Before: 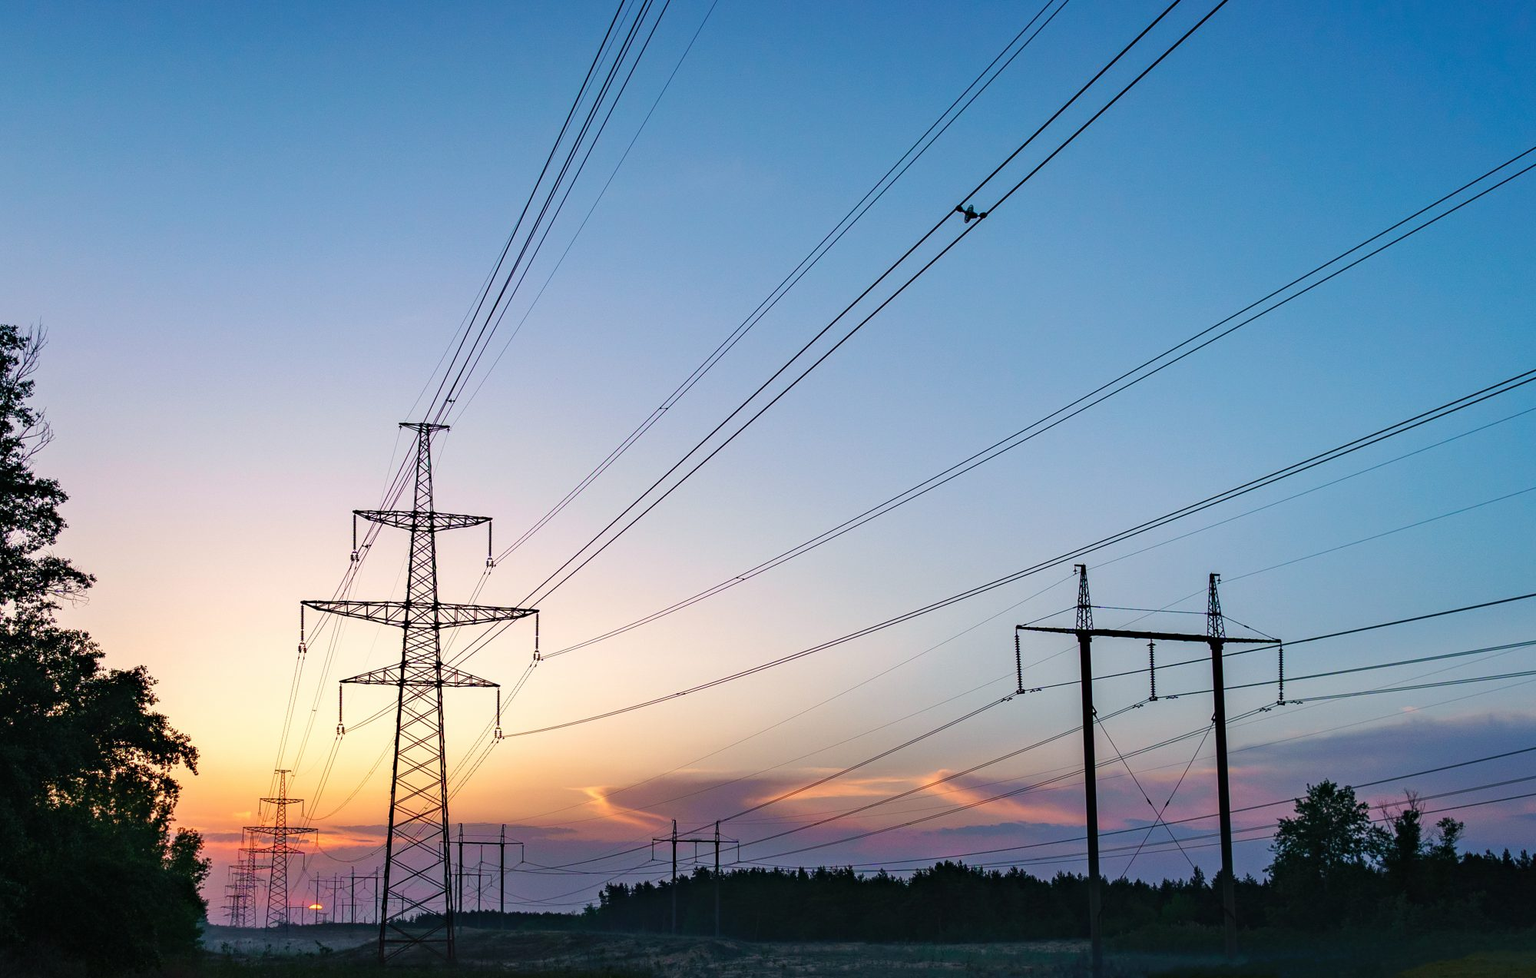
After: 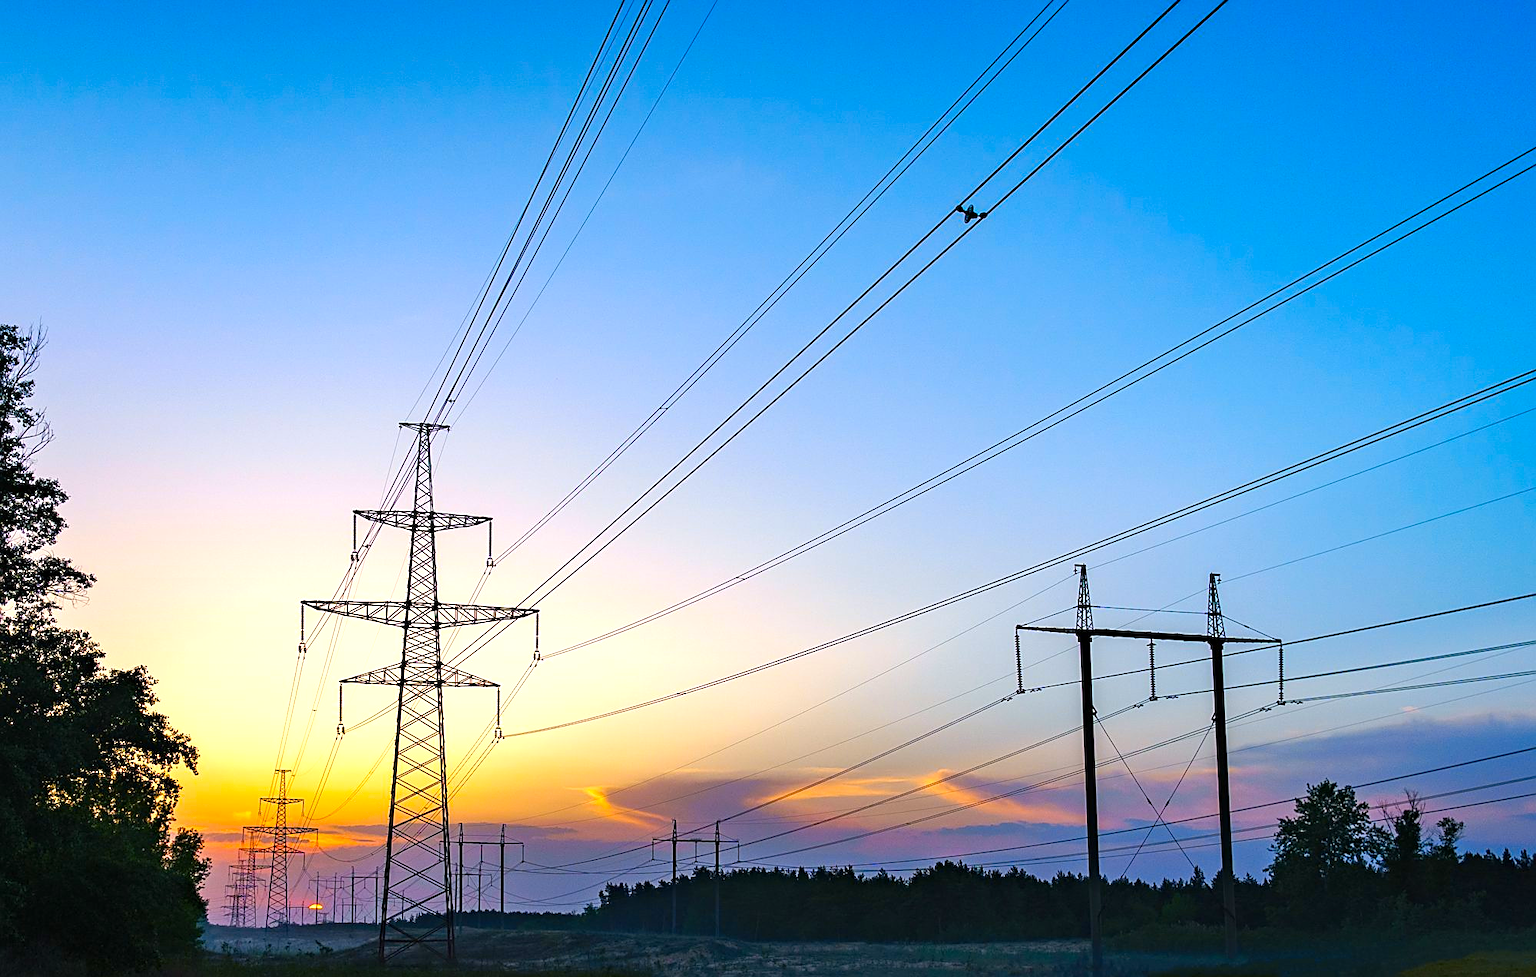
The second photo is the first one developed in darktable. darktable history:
exposure: exposure 0.376 EV, compensate highlight preservation false
sharpen: on, module defaults
color balance rgb: perceptual saturation grading › global saturation 20%, global vibrance 20%
color contrast: green-magenta contrast 0.85, blue-yellow contrast 1.25, unbound 0
